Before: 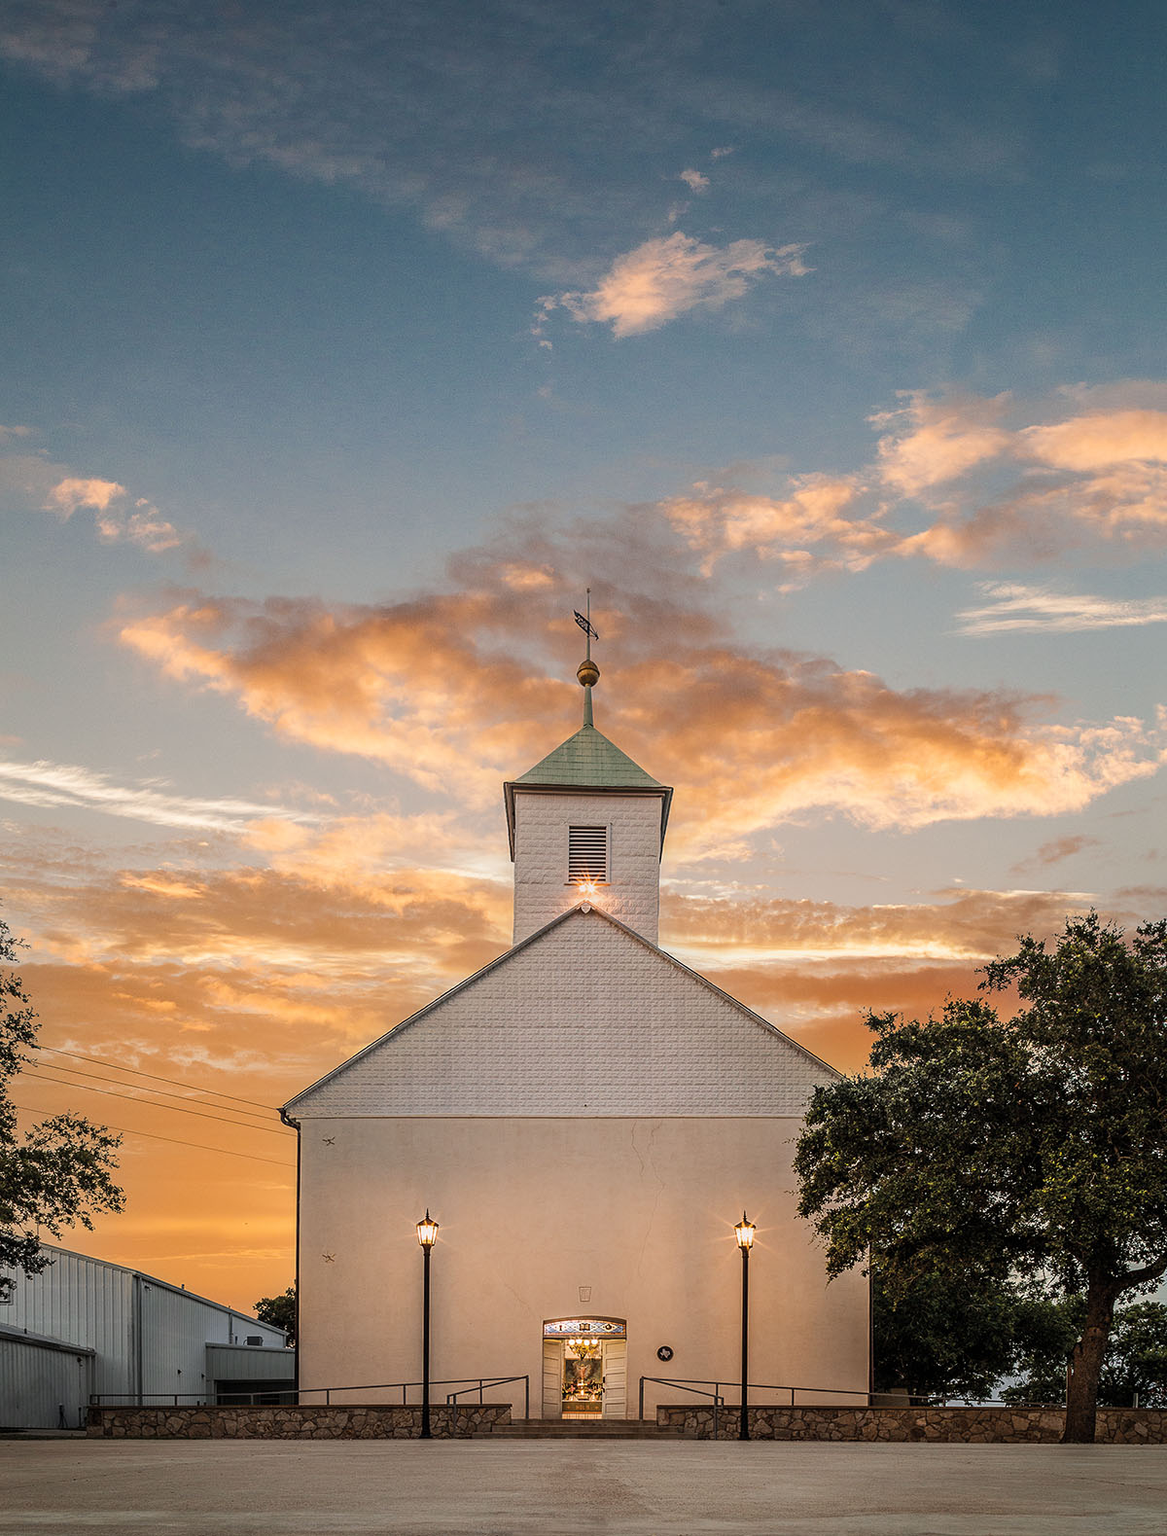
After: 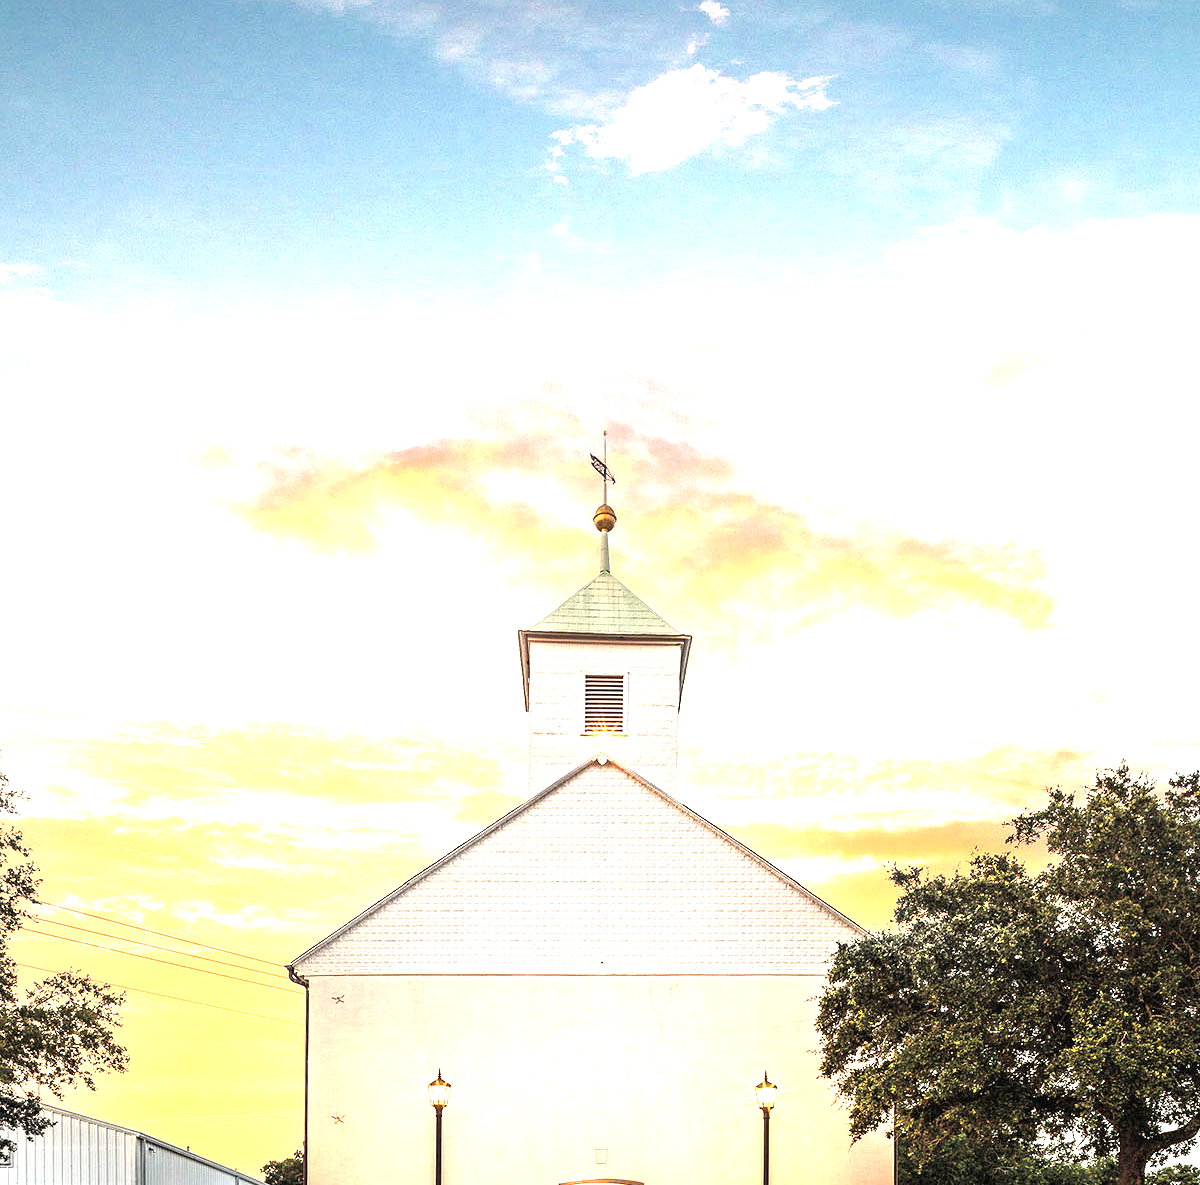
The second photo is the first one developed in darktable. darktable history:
exposure: black level correction 0, exposure 2.167 EV, compensate highlight preservation false
crop: top 11.021%, bottom 13.878%
